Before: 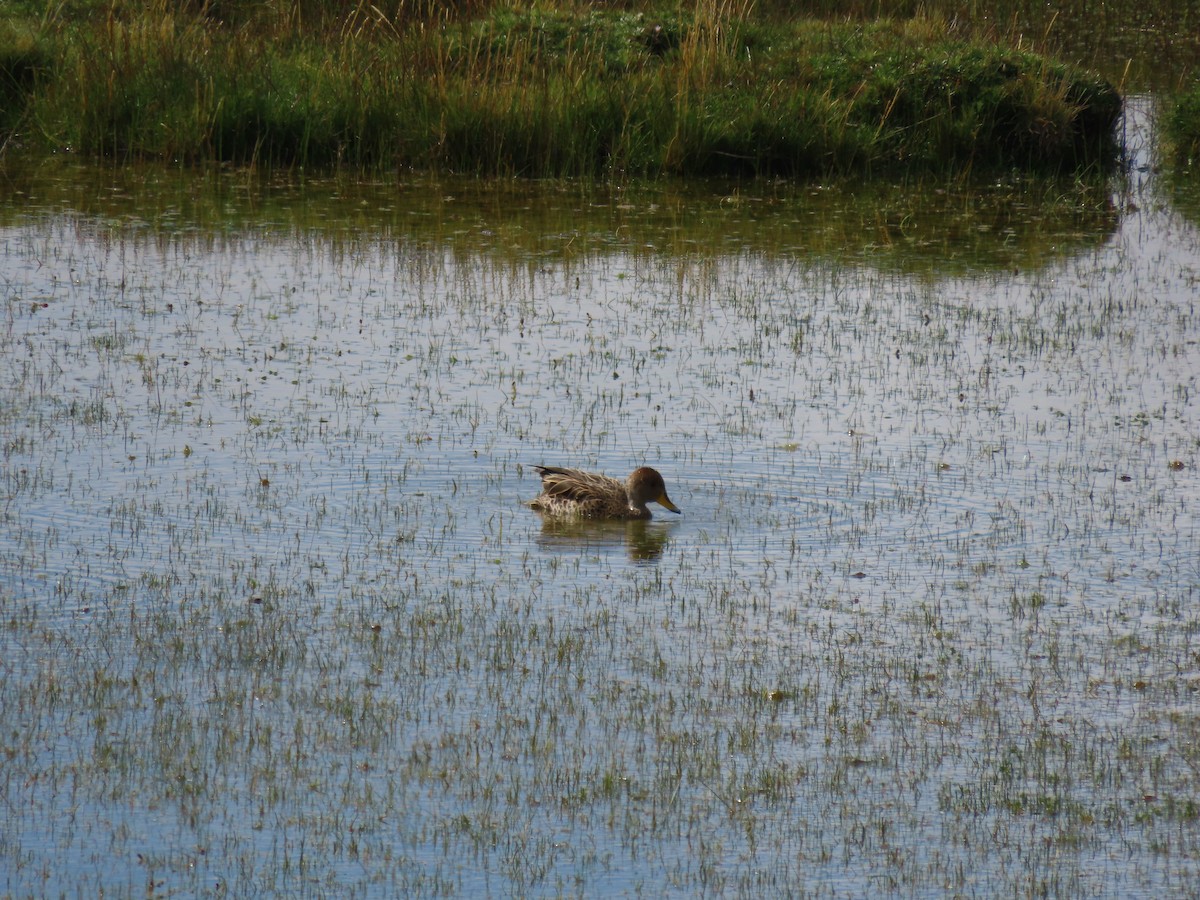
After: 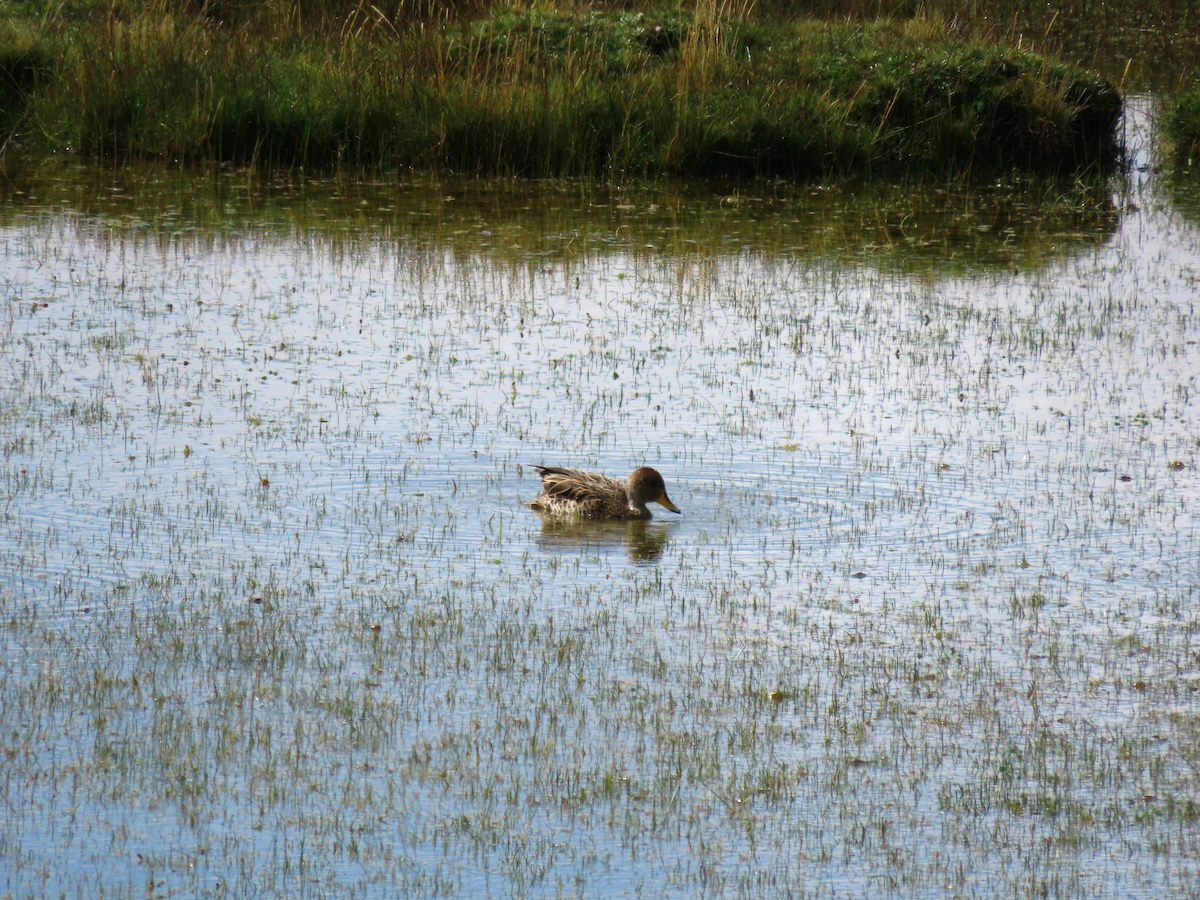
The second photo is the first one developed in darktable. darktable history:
tone equalizer: -8 EV -0.757 EV, -7 EV -0.688 EV, -6 EV -0.566 EV, -5 EV -0.361 EV, -3 EV 0.373 EV, -2 EV 0.6 EV, -1 EV 0.69 EV, +0 EV 0.728 EV
